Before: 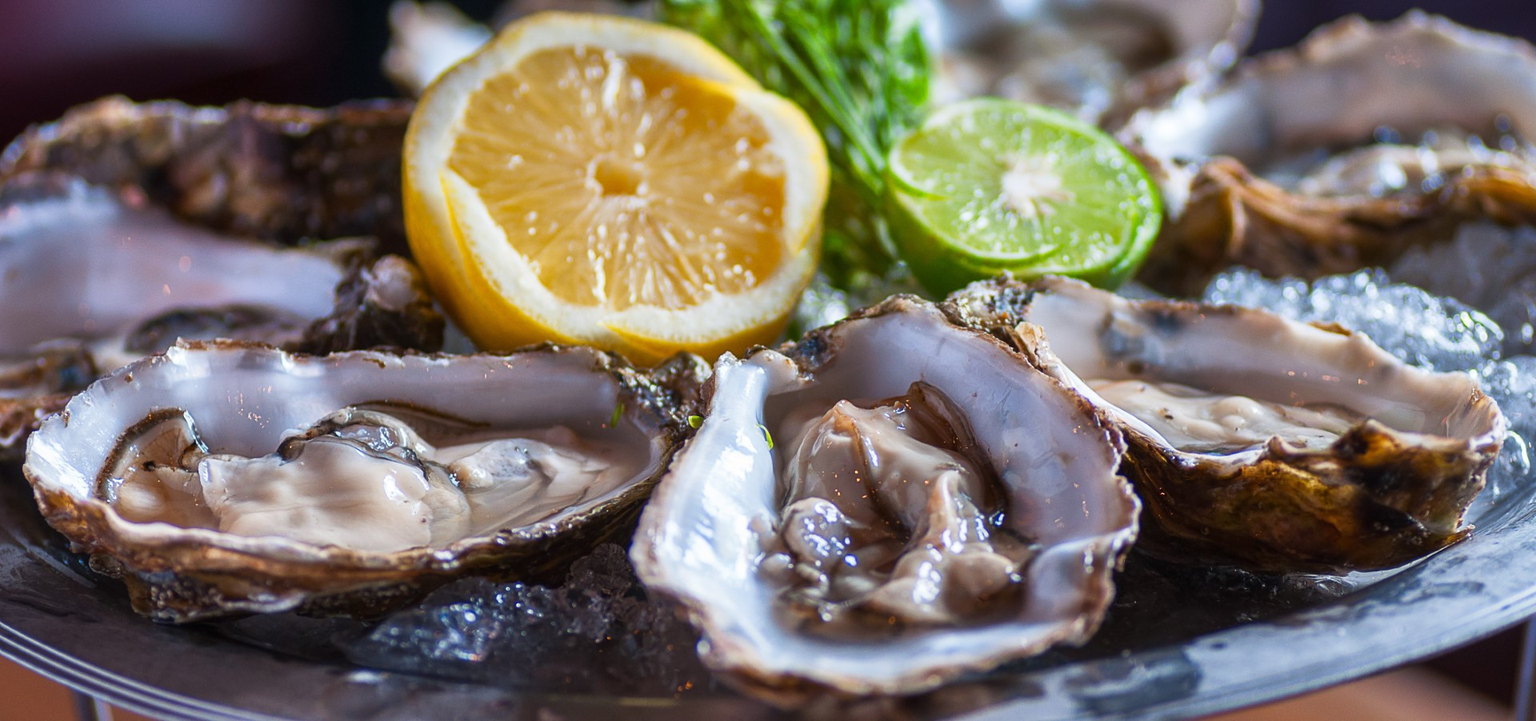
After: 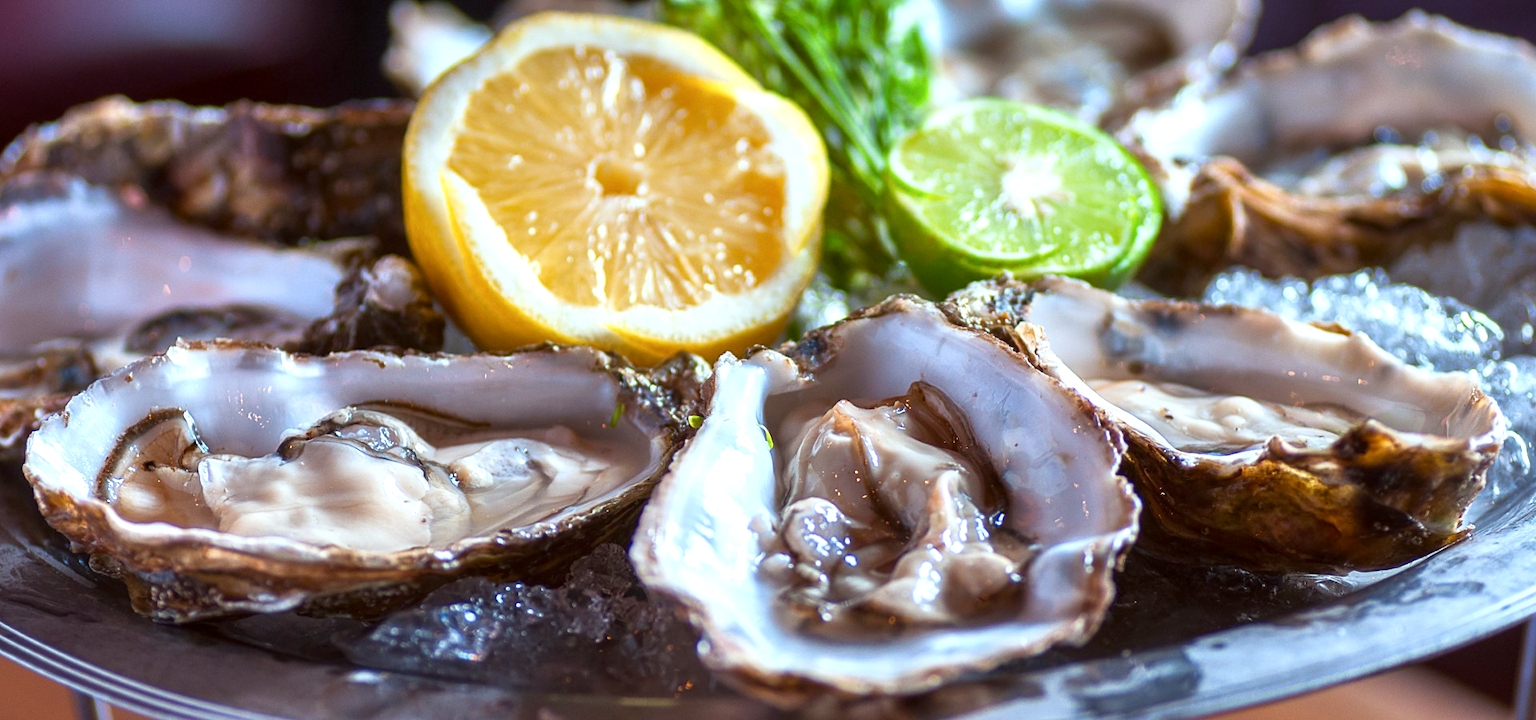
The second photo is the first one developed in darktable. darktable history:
exposure: black level correction 0.001, exposure 0.498 EV, compensate exposure bias true, compensate highlight preservation false
color correction: highlights a* -4.93, highlights b* -4.25, shadows a* 3.83, shadows b* 4.17
